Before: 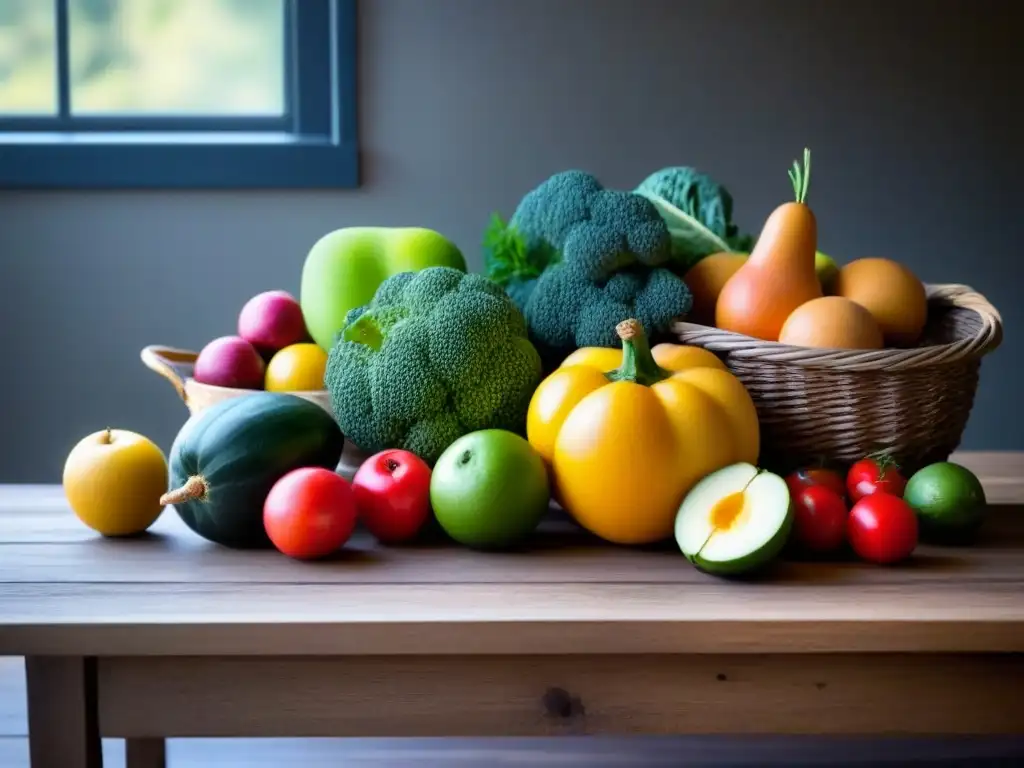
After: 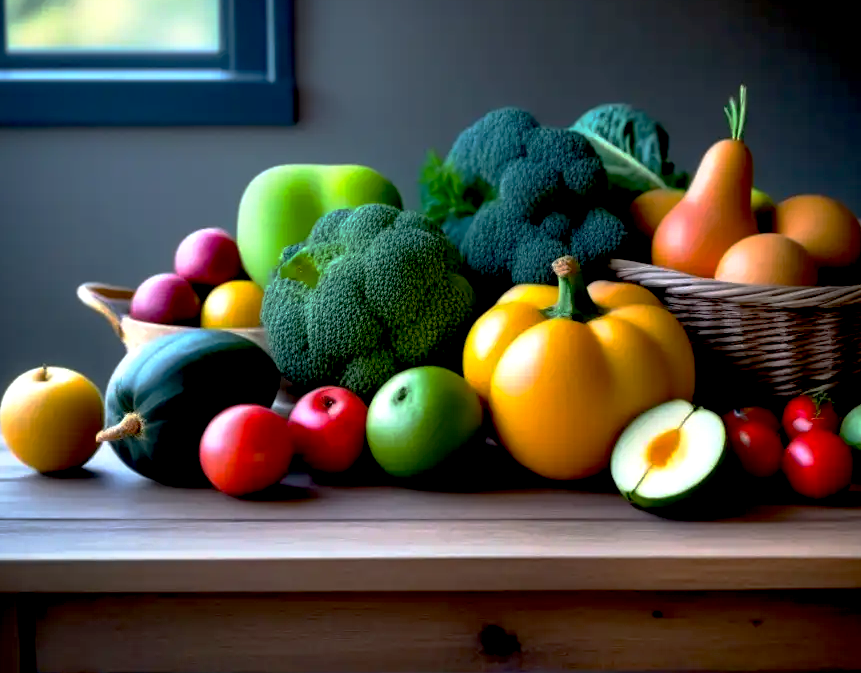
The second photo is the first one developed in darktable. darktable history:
base curve: curves: ch0 [(0, 0) (0.595, 0.418) (1, 1)], preserve colors none
crop: left 6.331%, top 8.238%, right 9.547%, bottom 4.092%
exposure: black level correction 0.023, exposure 0.183 EV, compensate exposure bias true, compensate highlight preservation false
